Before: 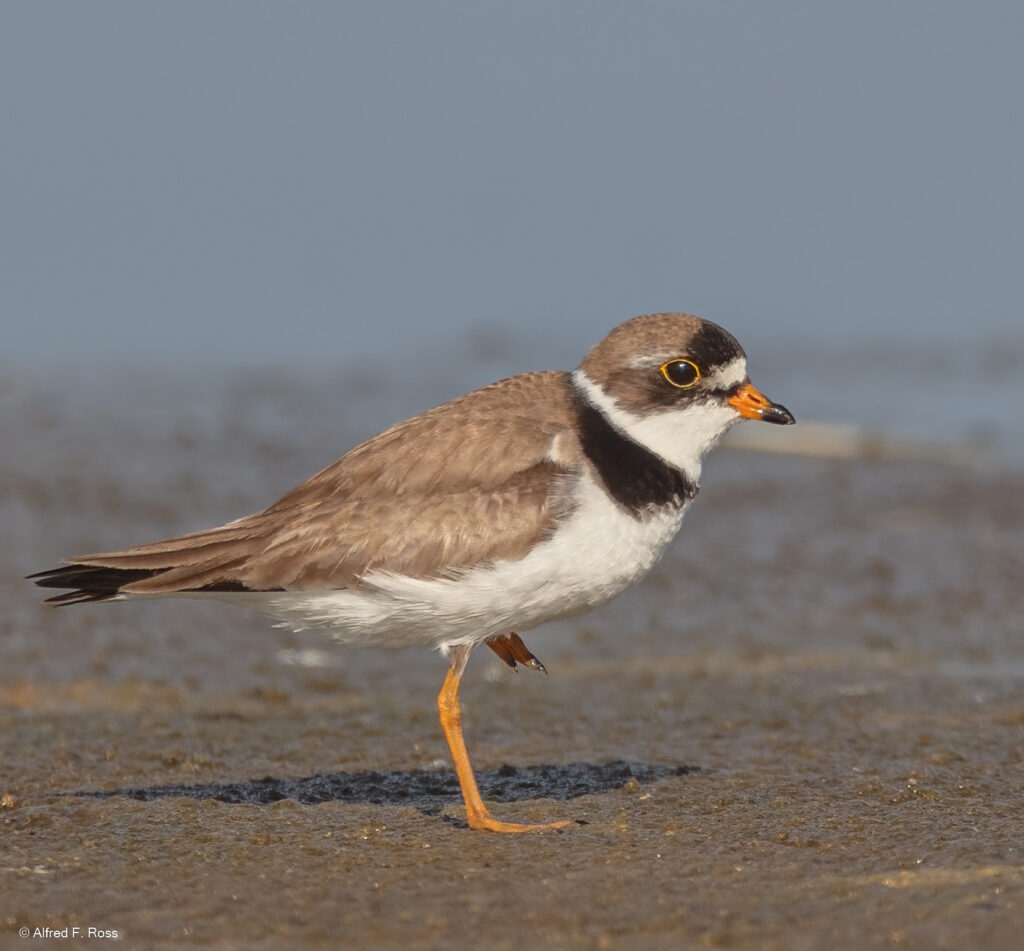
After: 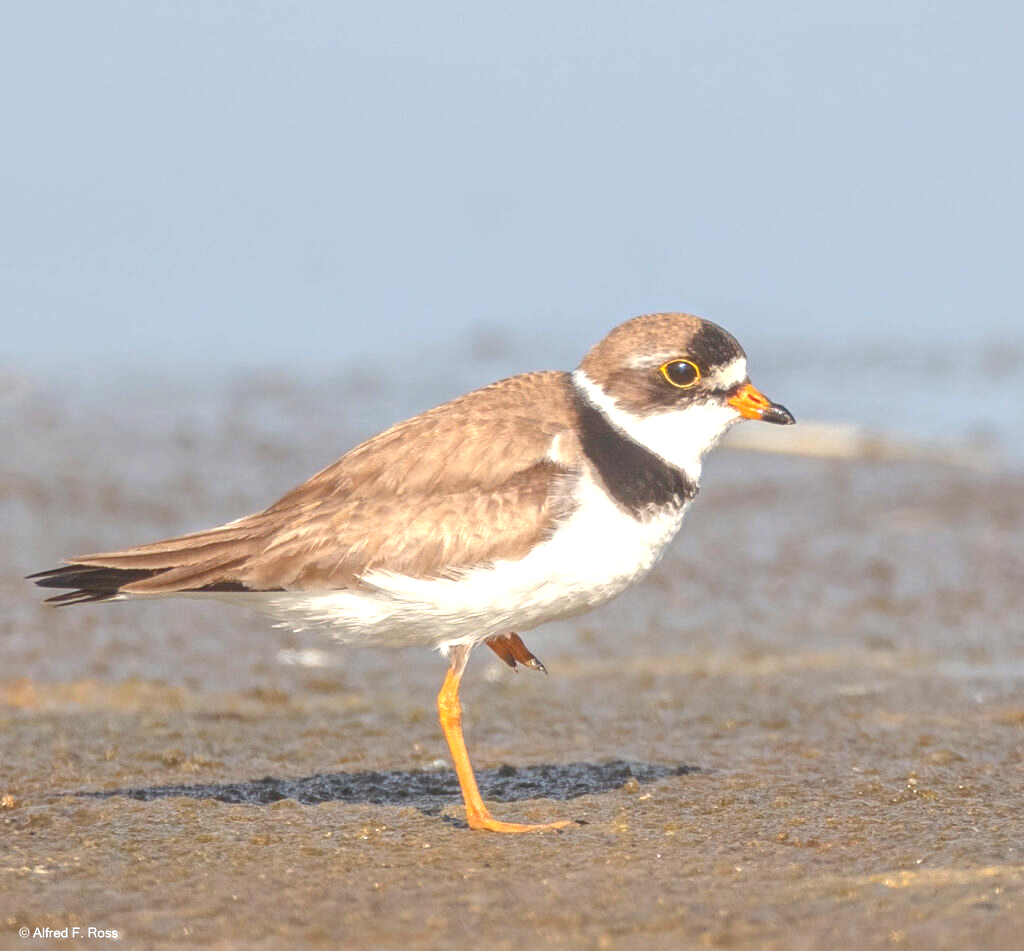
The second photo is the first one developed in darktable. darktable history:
exposure: black level correction 0, exposure 0.2 EV, compensate exposure bias true, compensate highlight preservation false
local contrast: highlights 48%, shadows 0%, detail 100%
